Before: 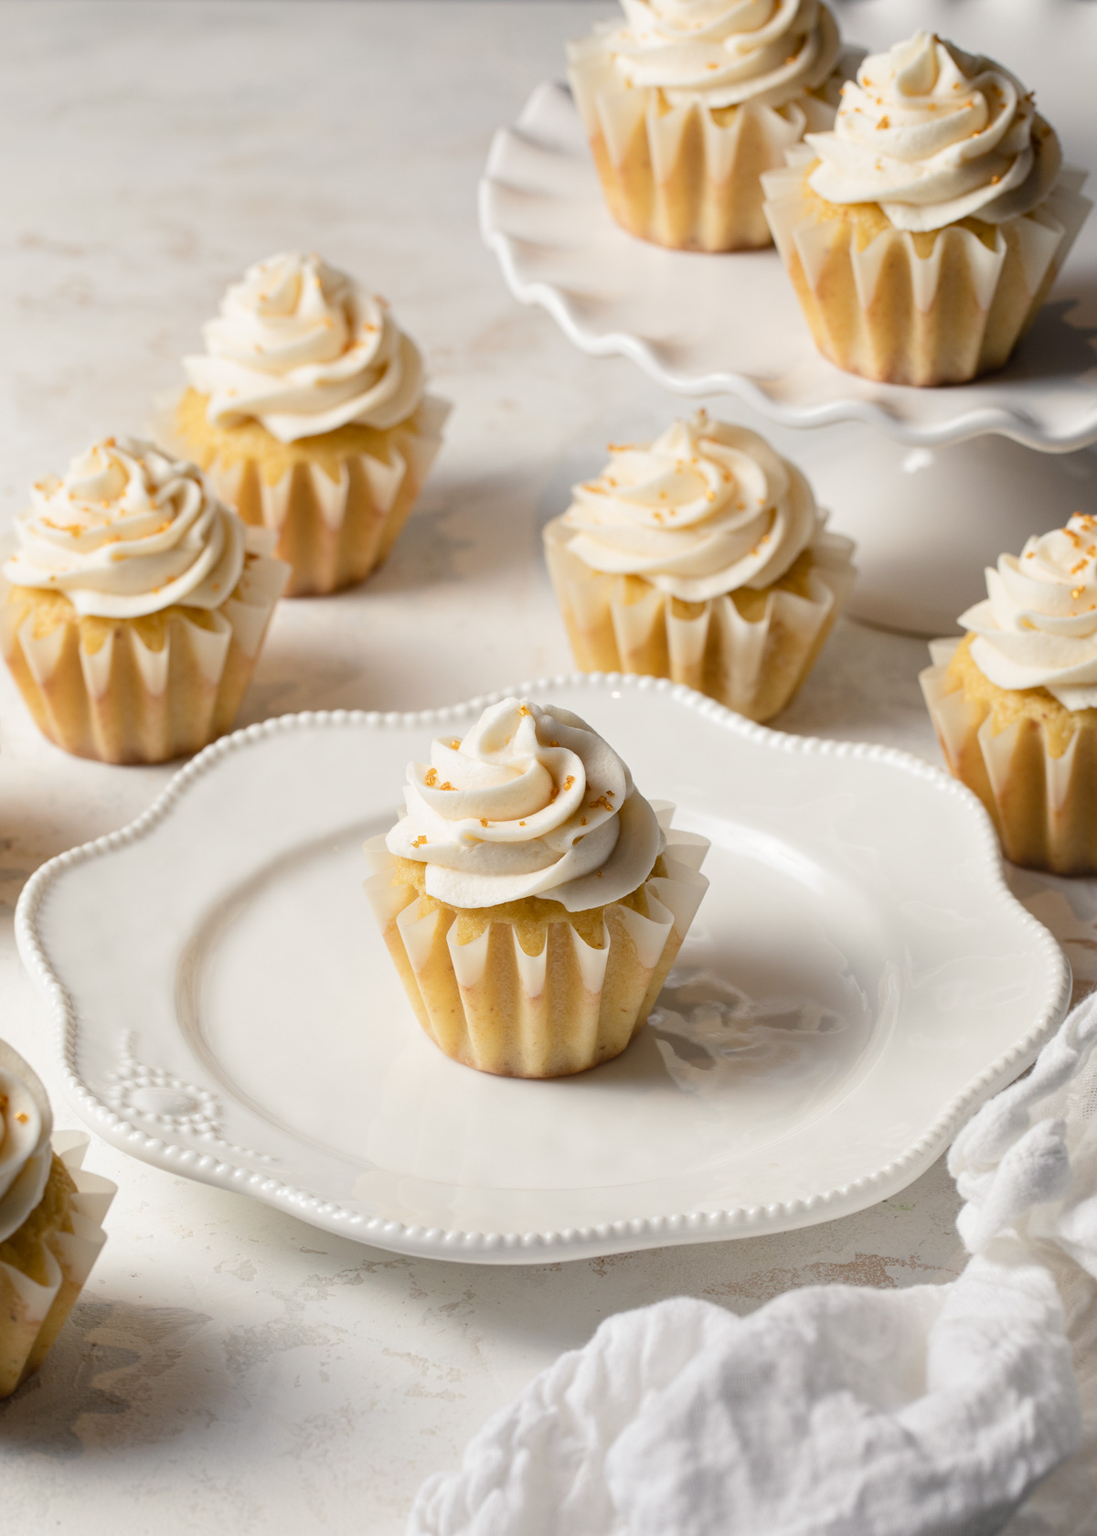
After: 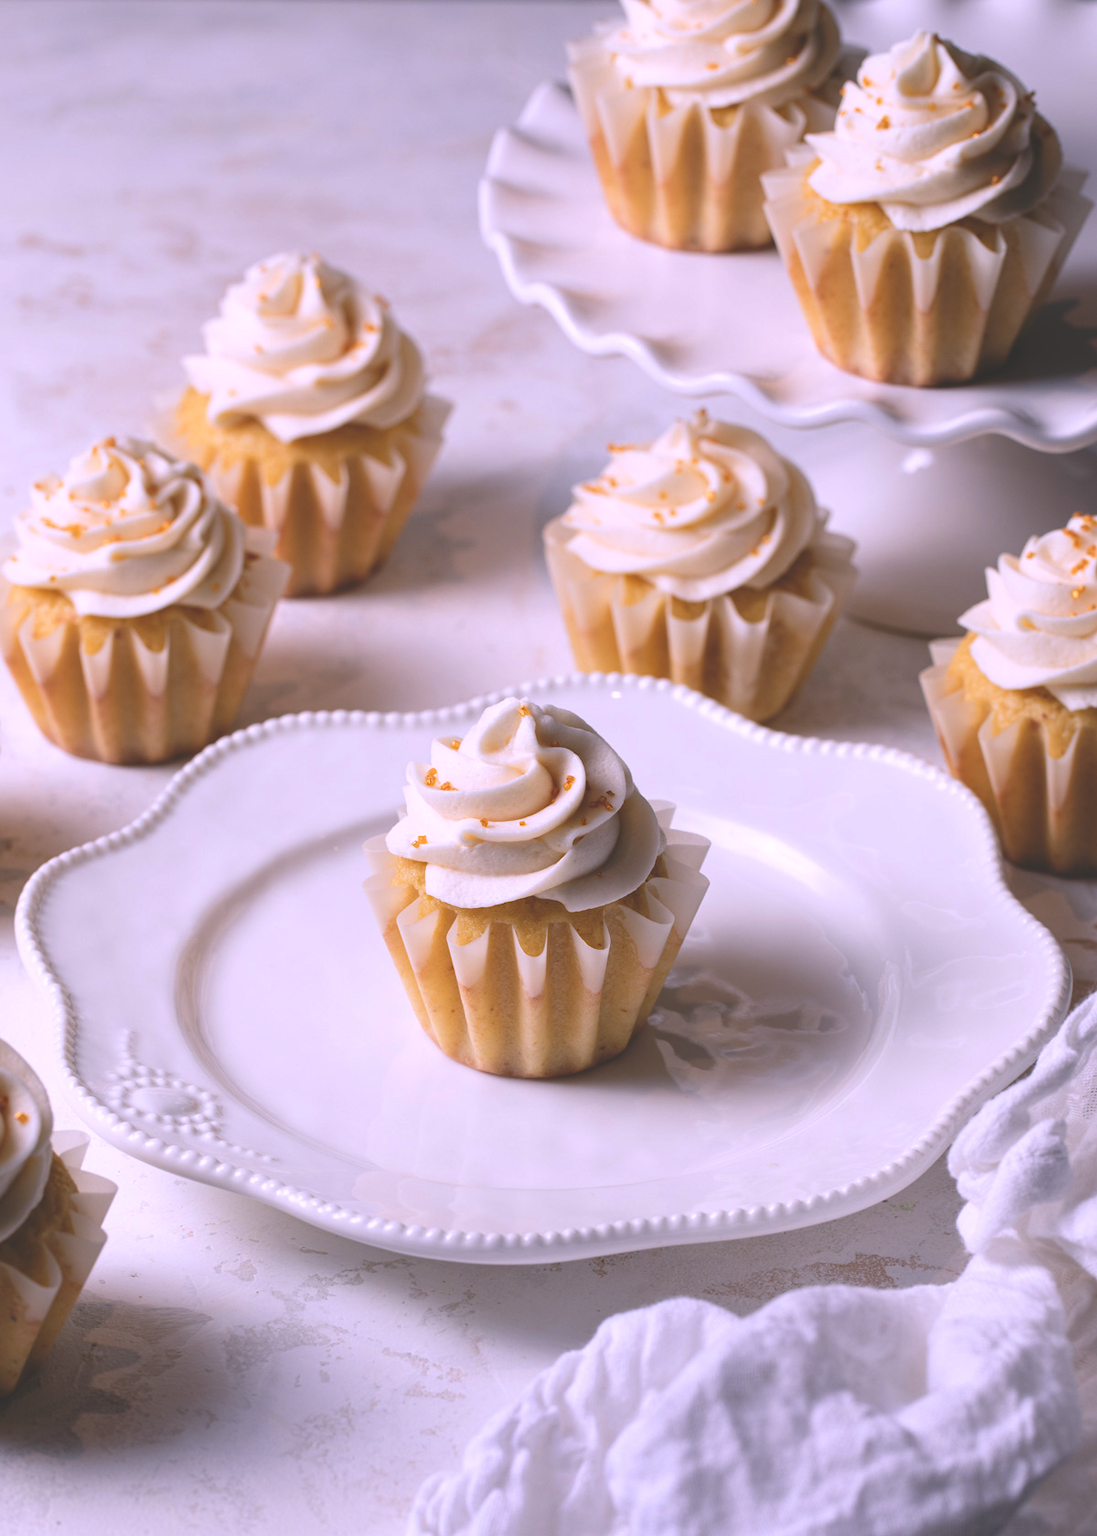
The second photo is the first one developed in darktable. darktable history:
rgb curve: curves: ch0 [(0, 0.186) (0.314, 0.284) (0.775, 0.708) (1, 1)], compensate middle gray true, preserve colors none
white balance: red 1.042, blue 1.17
